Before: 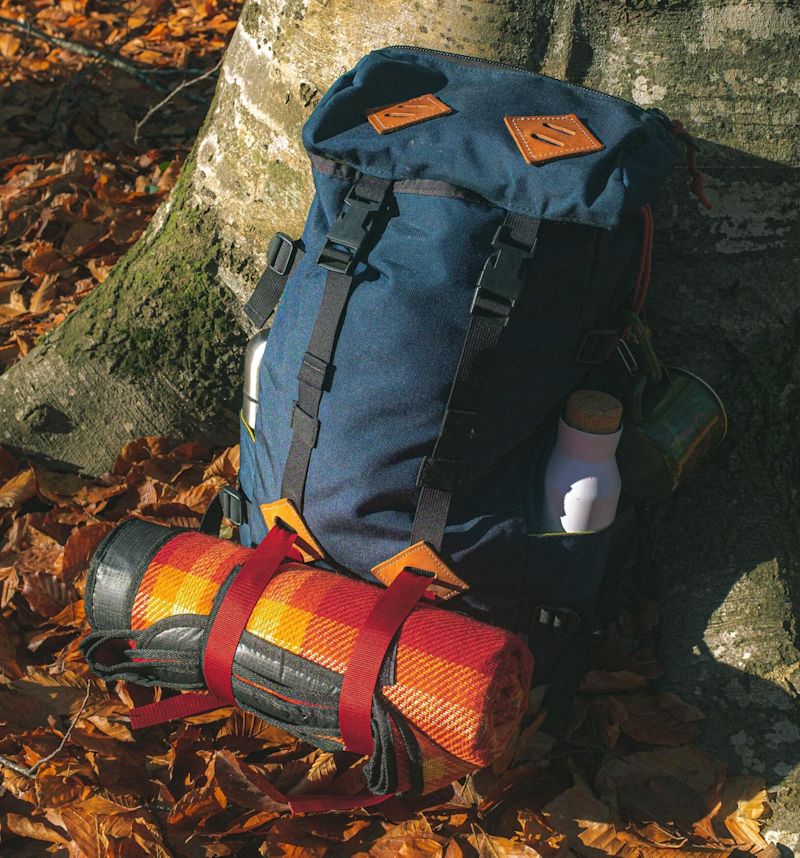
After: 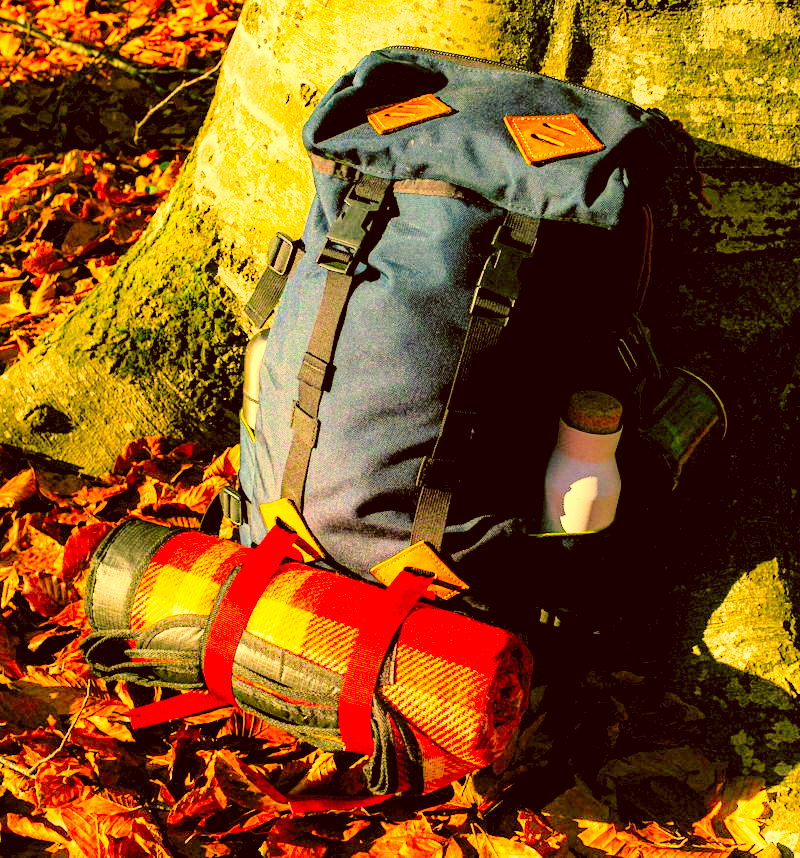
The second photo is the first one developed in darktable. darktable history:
exposure: black level correction 0, exposure 0.7 EV, compensate exposure bias true, compensate highlight preservation false
color correction: highlights a* 10.44, highlights b* 30.04, shadows a* 2.73, shadows b* 17.51, saturation 1.72
base curve: curves: ch0 [(0, 0) (0.028, 0.03) (0.121, 0.232) (0.46, 0.748) (0.859, 0.968) (1, 1)], preserve colors none
rgb levels: levels [[0.029, 0.461, 0.922], [0, 0.5, 1], [0, 0.5, 1]]
